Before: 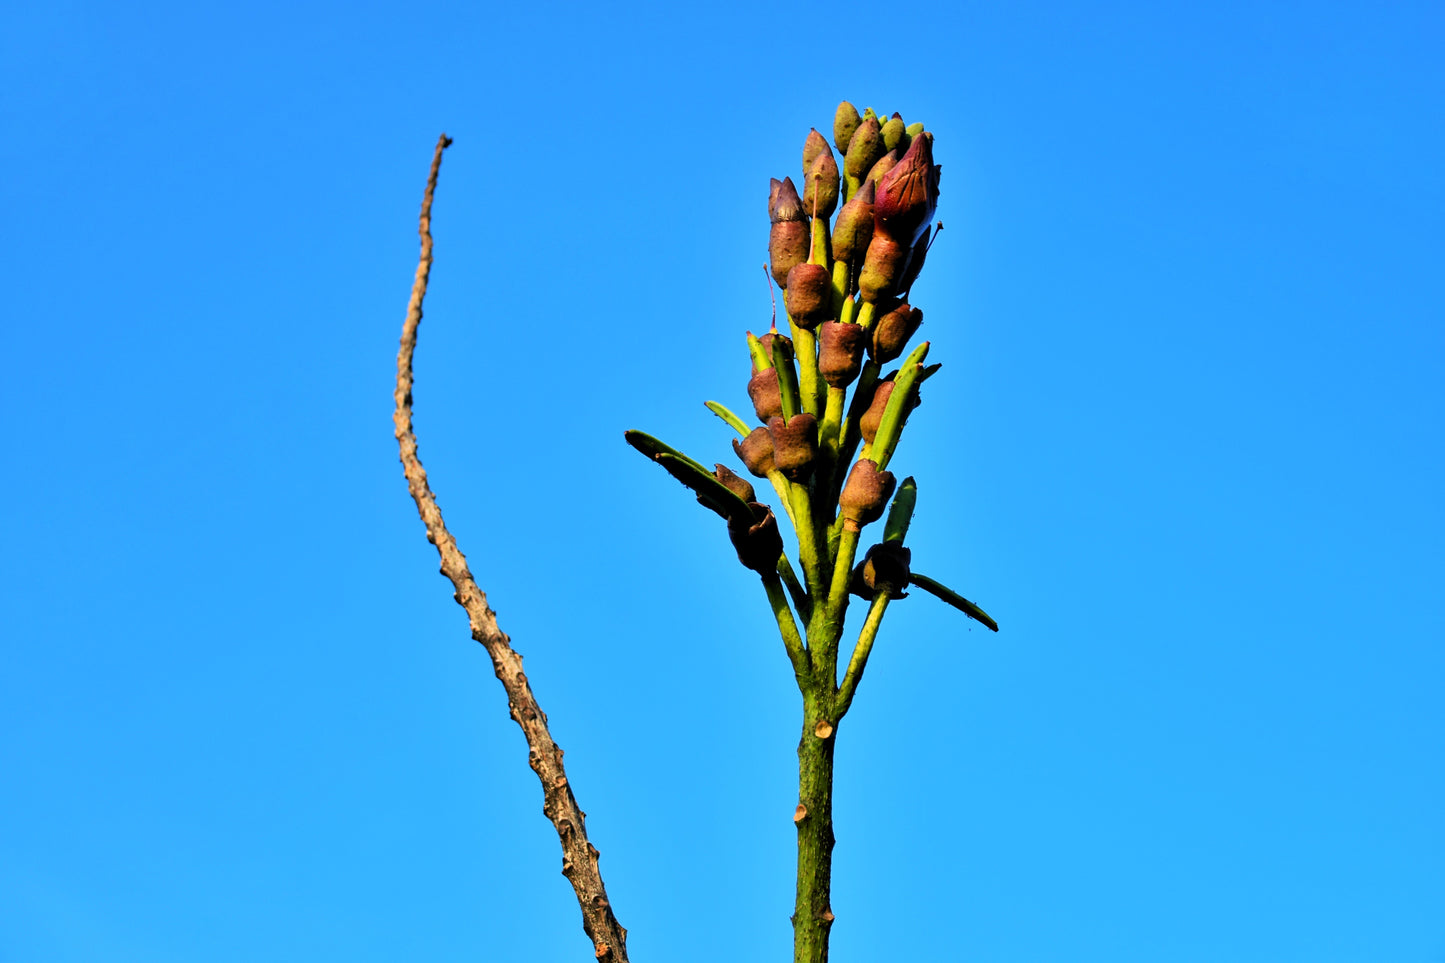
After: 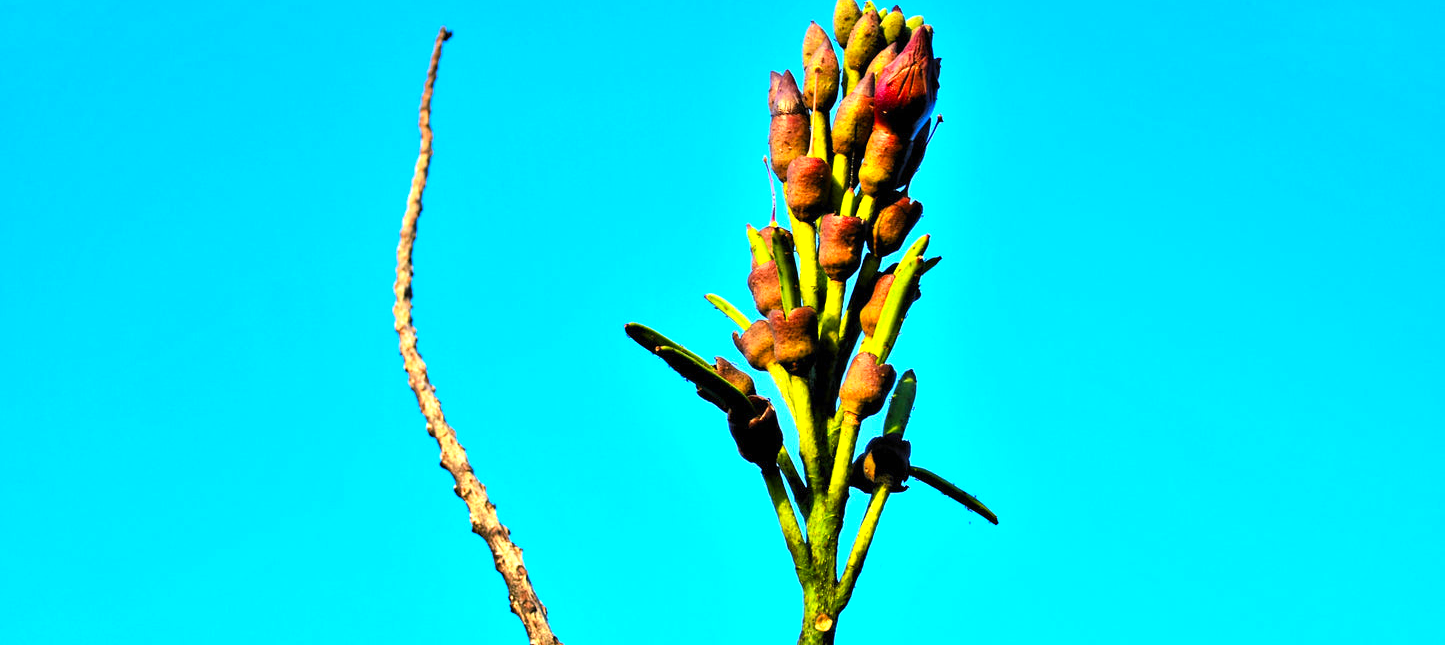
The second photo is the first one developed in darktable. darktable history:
contrast brightness saturation: contrast 0.081, saturation 0.201
exposure: black level correction 0, exposure 1.001 EV, compensate highlight preservation false
crop: top 11.17%, bottom 21.815%
